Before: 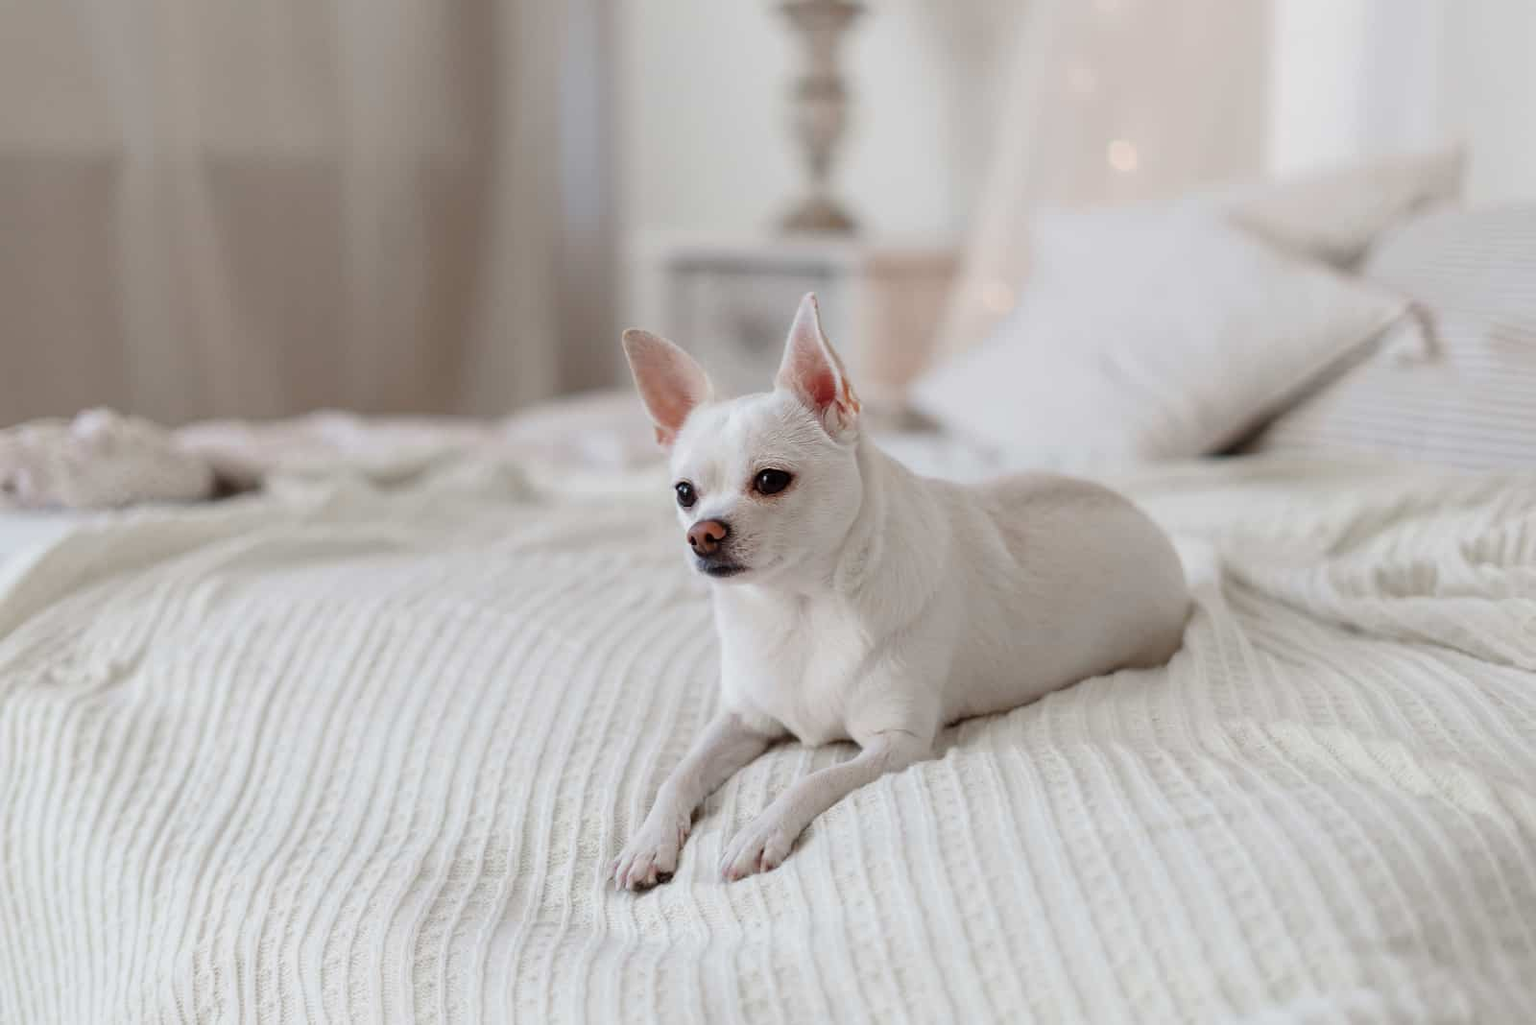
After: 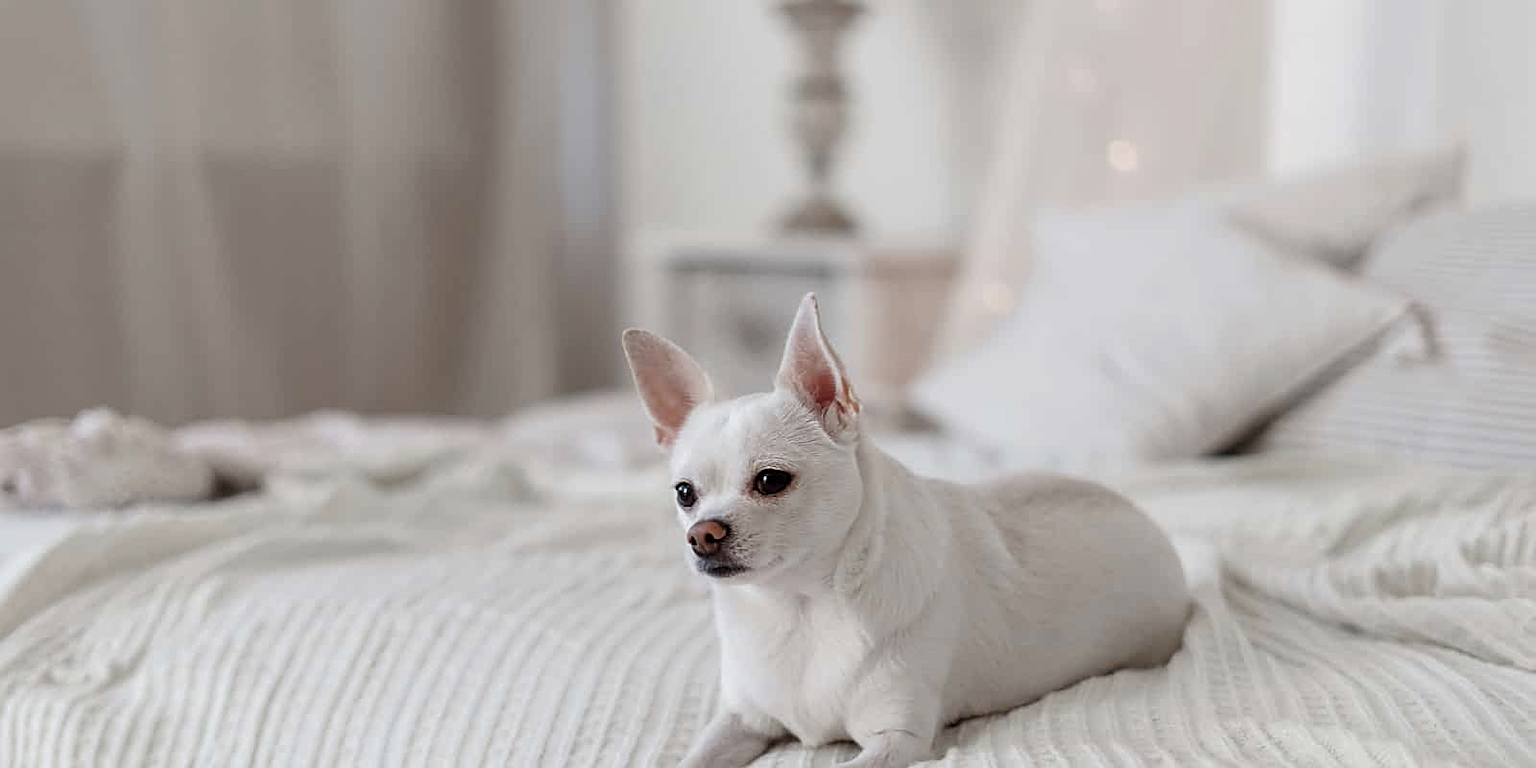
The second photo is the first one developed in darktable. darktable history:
sharpen: on, module defaults
local contrast: highlights 106%, shadows 98%, detail 119%, midtone range 0.2
crop: bottom 24.988%
color correction: highlights b* 0.029, saturation 0.774
